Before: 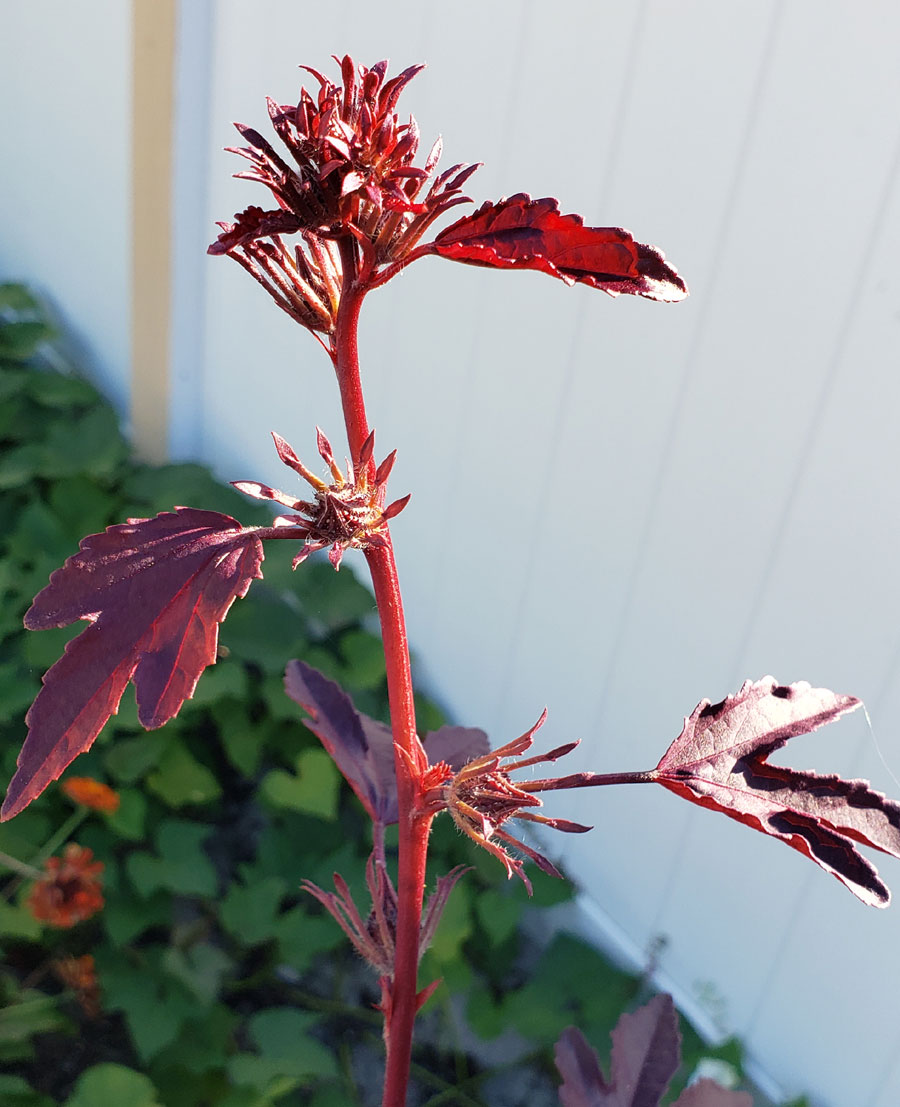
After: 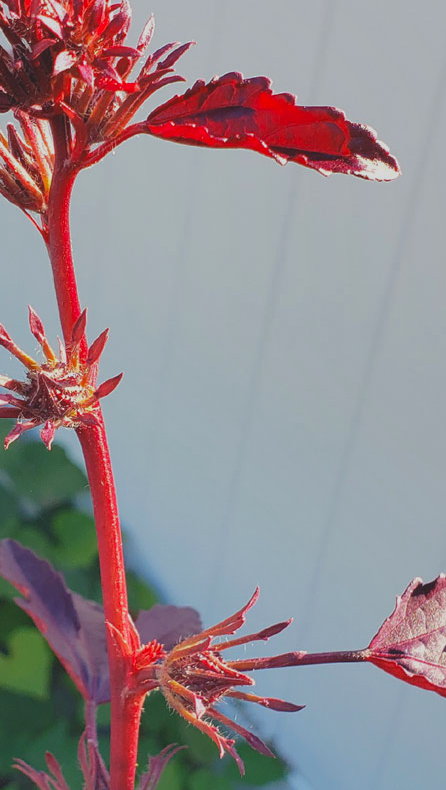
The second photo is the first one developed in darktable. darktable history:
shadows and highlights: shadows 40, highlights -60
lowpass: radius 0.1, contrast 0.85, saturation 1.1, unbound 0
crop: left 32.075%, top 10.976%, right 18.355%, bottom 17.596%
exposure: black level correction -0.003, exposure 0.04 EV, compensate highlight preservation false
